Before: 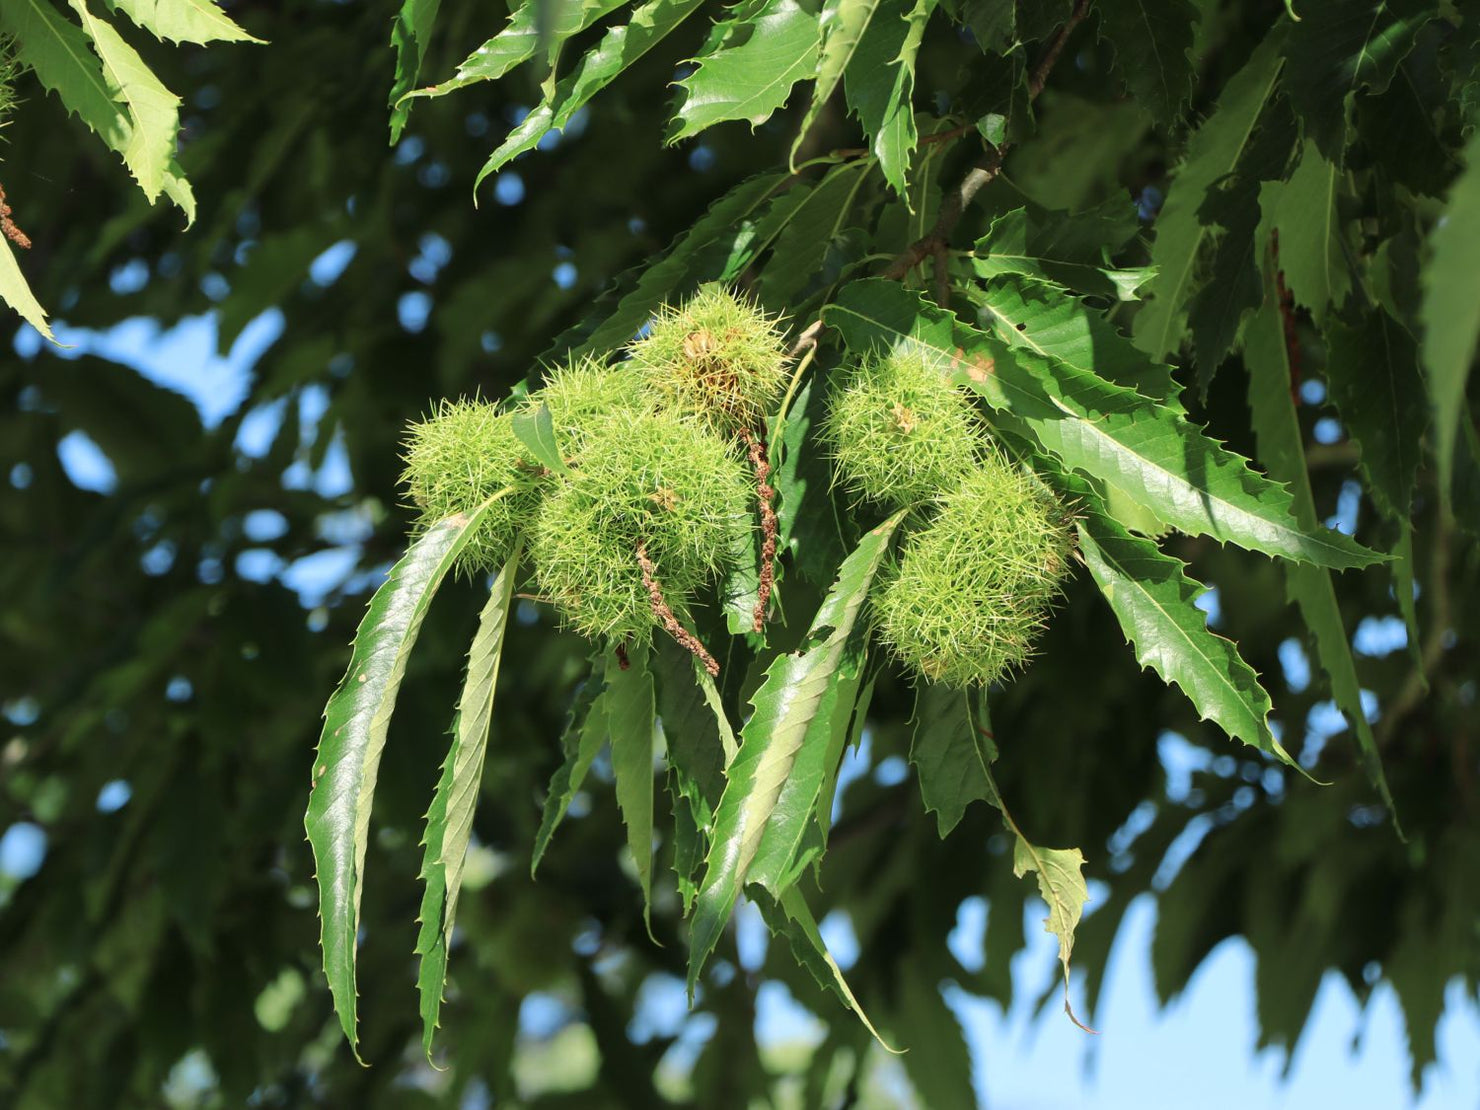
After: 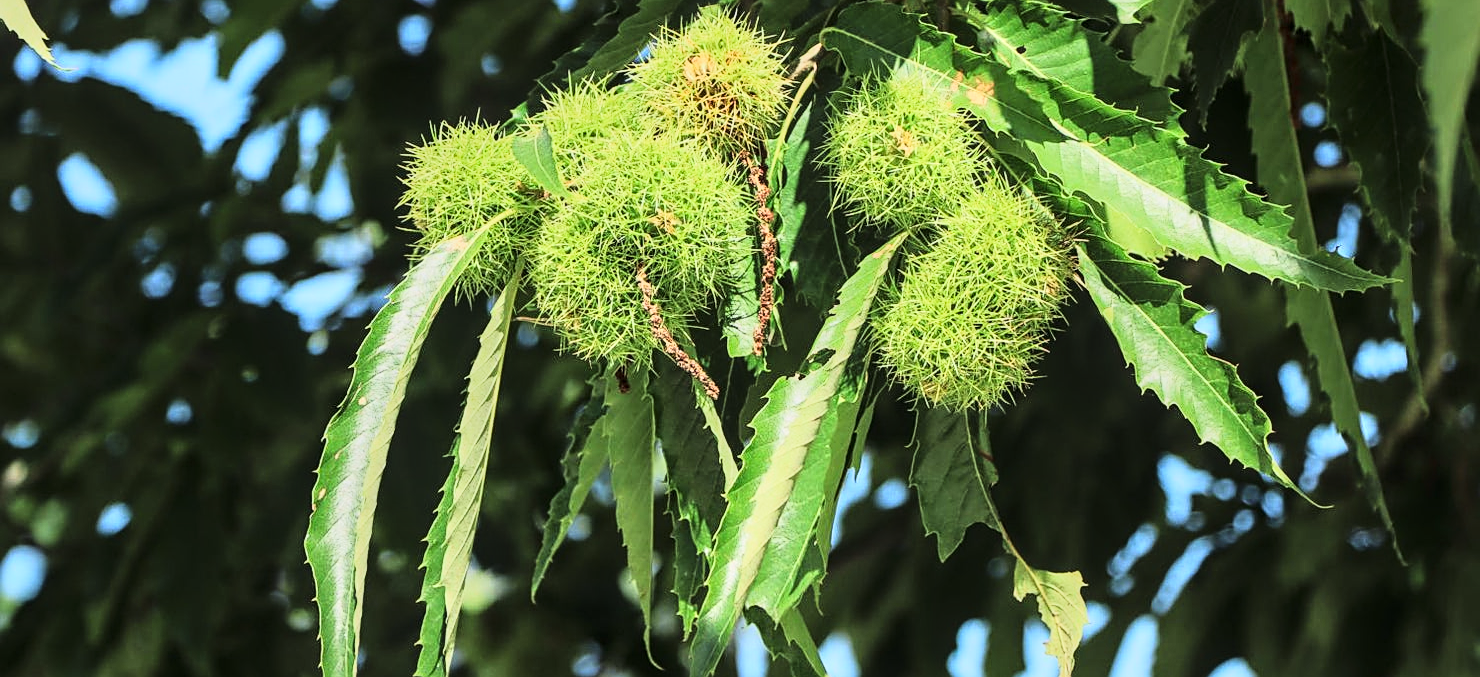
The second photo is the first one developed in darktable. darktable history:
crop and rotate: top 25.034%, bottom 13.953%
sharpen: on, module defaults
tone curve: curves: ch0 [(0, 0) (0.046, 0.031) (0.163, 0.114) (0.391, 0.432) (0.488, 0.561) (0.695, 0.839) (0.785, 0.904) (1, 0.965)]; ch1 [(0, 0) (0.248, 0.252) (0.427, 0.412) (0.482, 0.462) (0.499, 0.499) (0.518, 0.518) (0.535, 0.577) (0.585, 0.623) (0.679, 0.743) (0.788, 0.809) (1, 1)]; ch2 [(0, 0) (0.313, 0.262) (0.427, 0.417) (0.473, 0.47) (0.503, 0.503) (0.523, 0.515) (0.557, 0.596) (0.598, 0.646) (0.708, 0.771) (1, 1)], color space Lab, linked channels, preserve colors none
local contrast: on, module defaults
